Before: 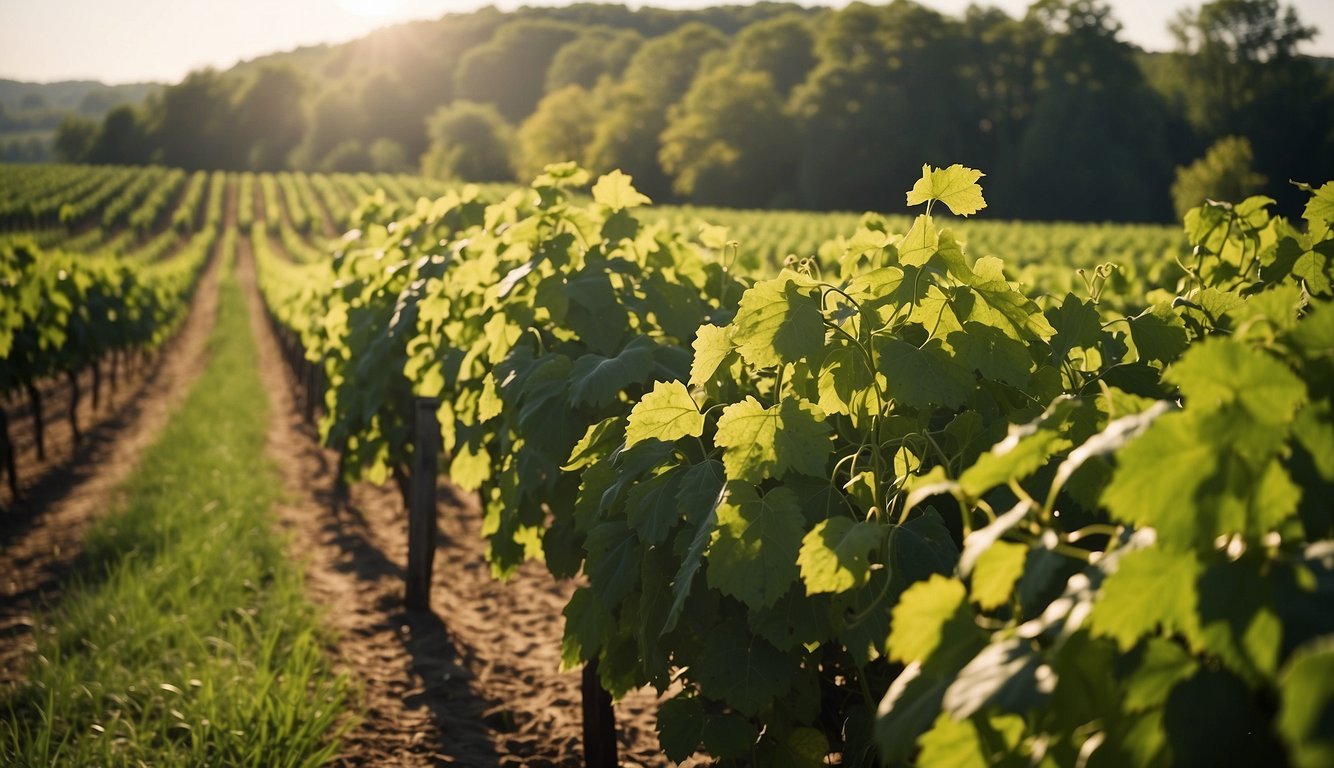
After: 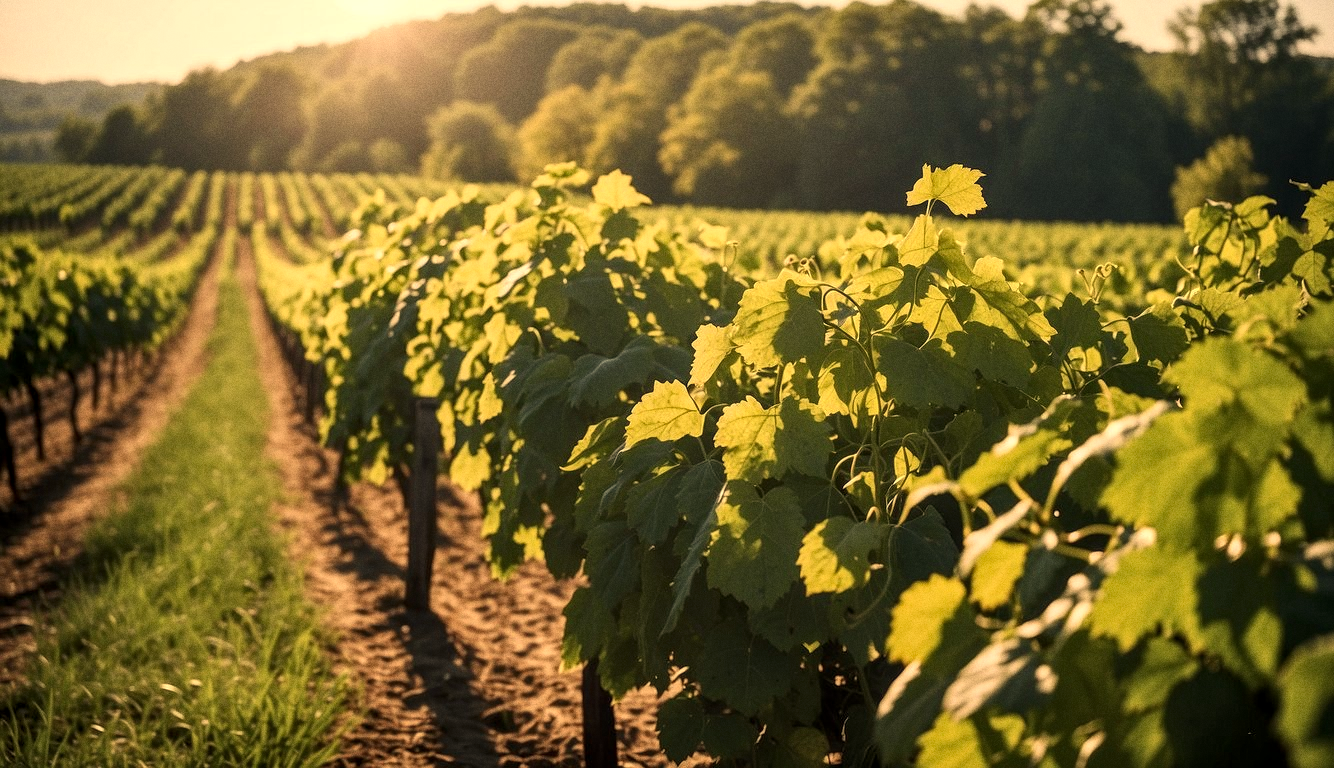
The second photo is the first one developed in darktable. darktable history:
grain: coarseness 0.09 ISO
local contrast: detail 130%
white balance: red 1.123, blue 0.83
